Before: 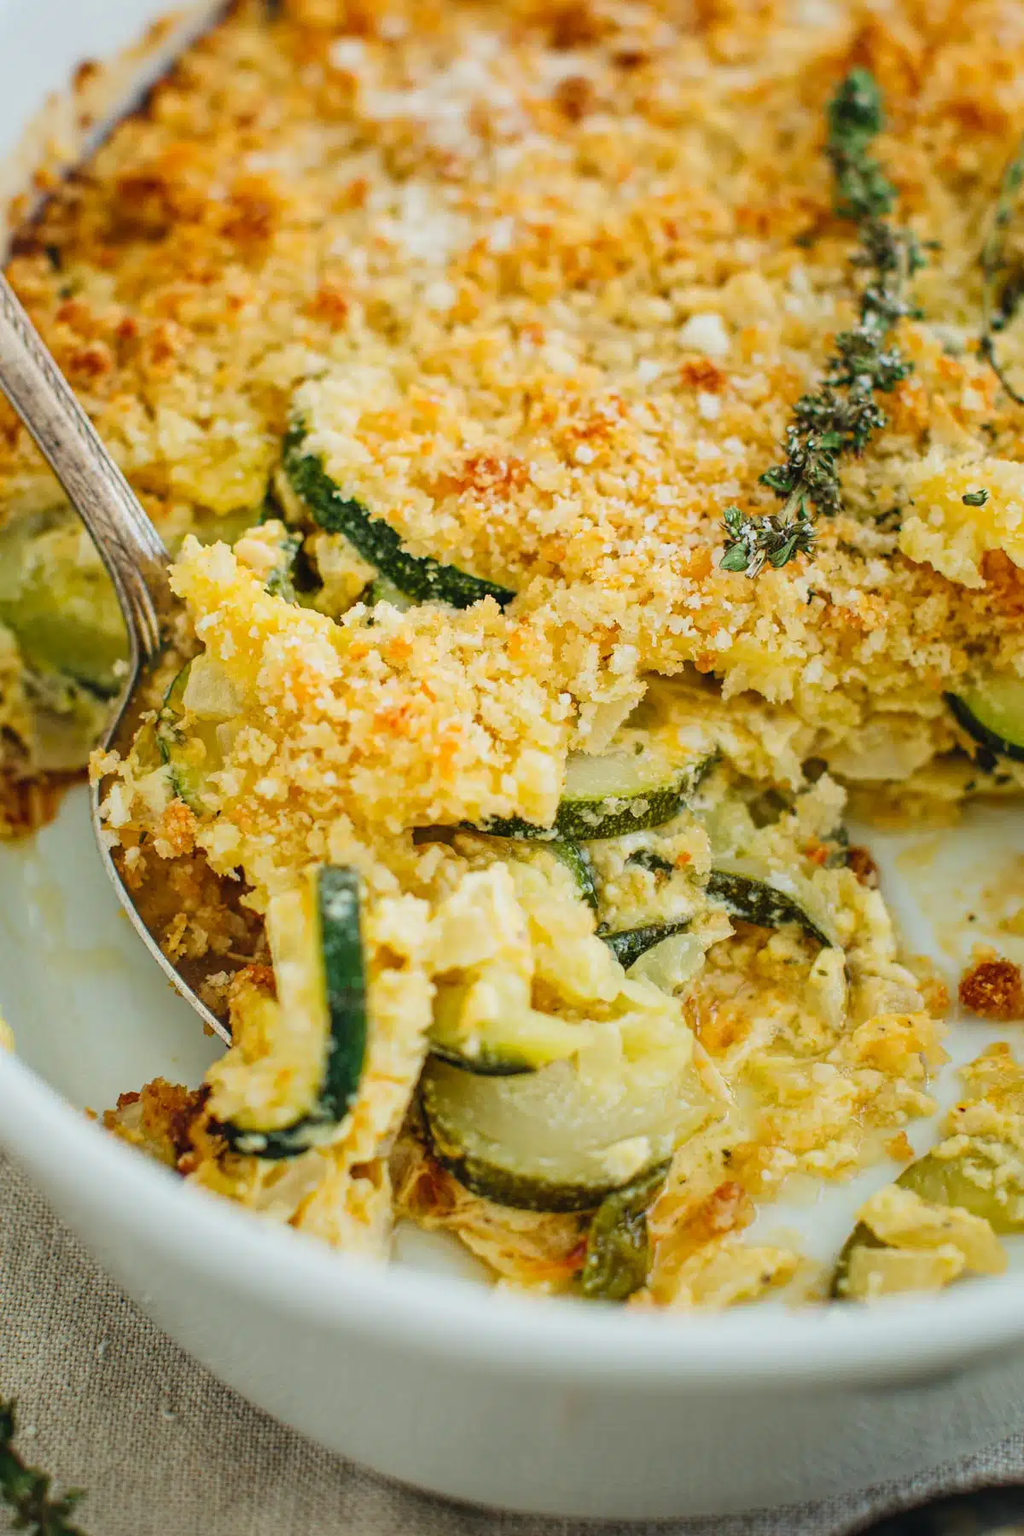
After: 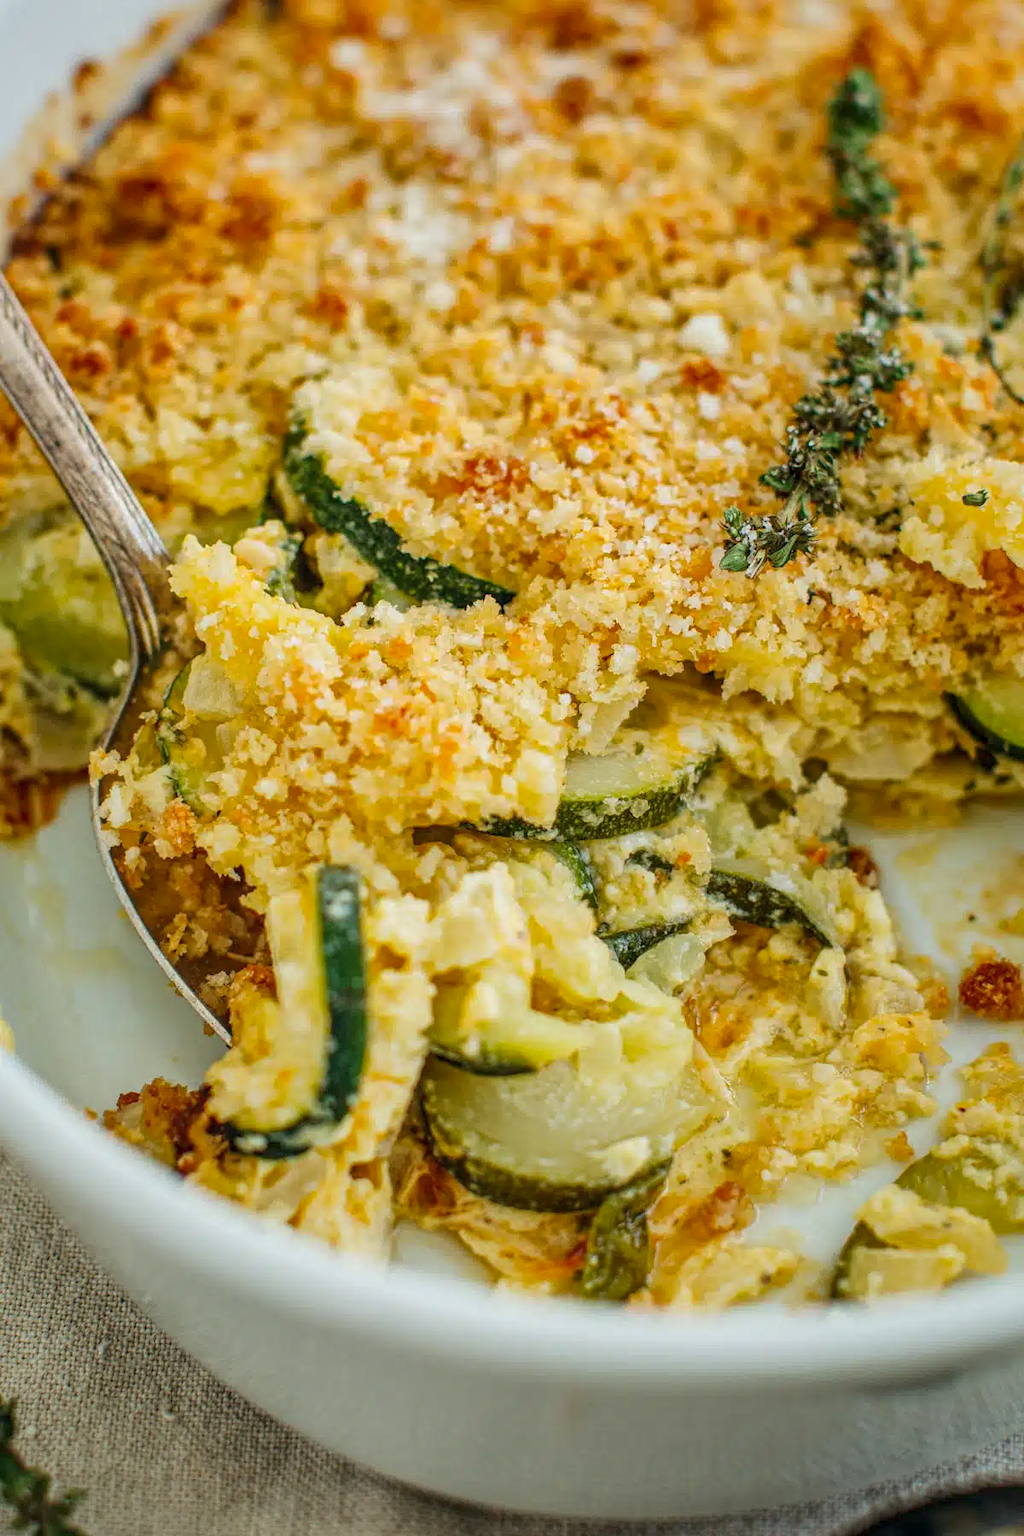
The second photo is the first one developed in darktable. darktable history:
local contrast: detail 130%
shadows and highlights: on, module defaults
